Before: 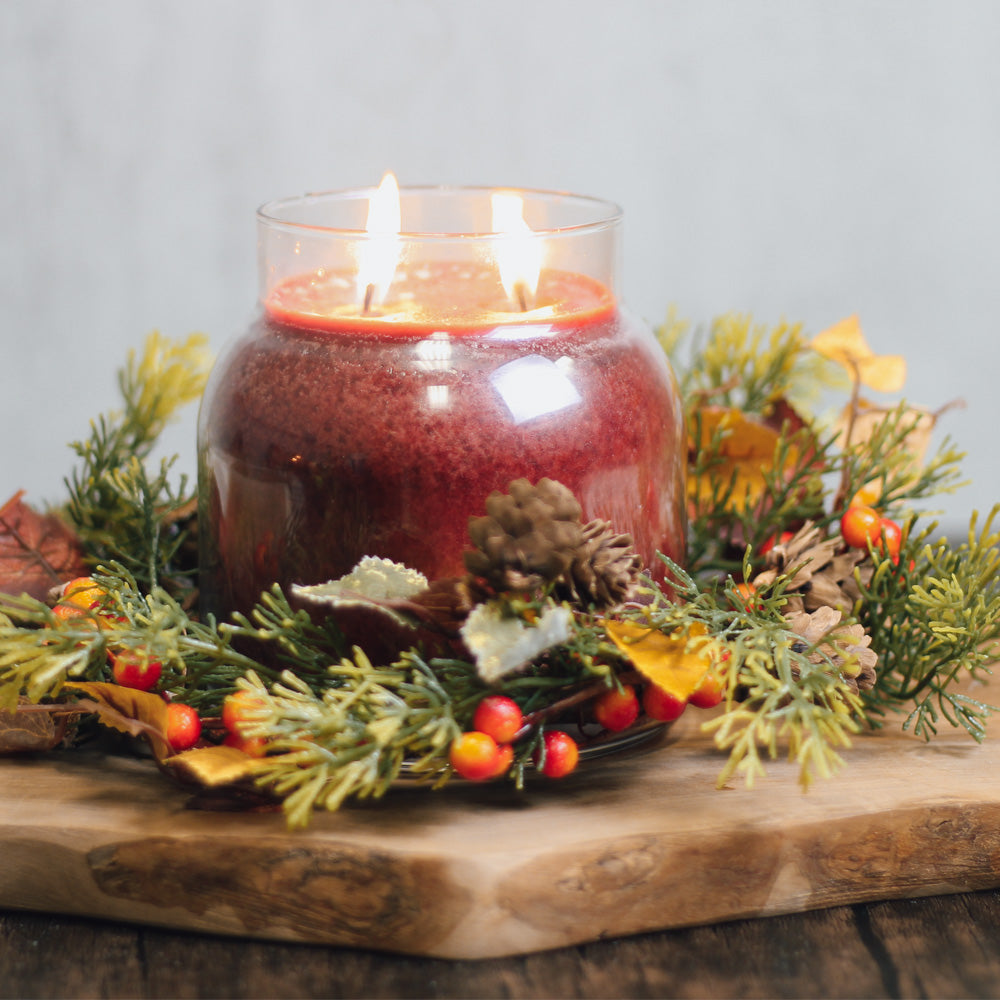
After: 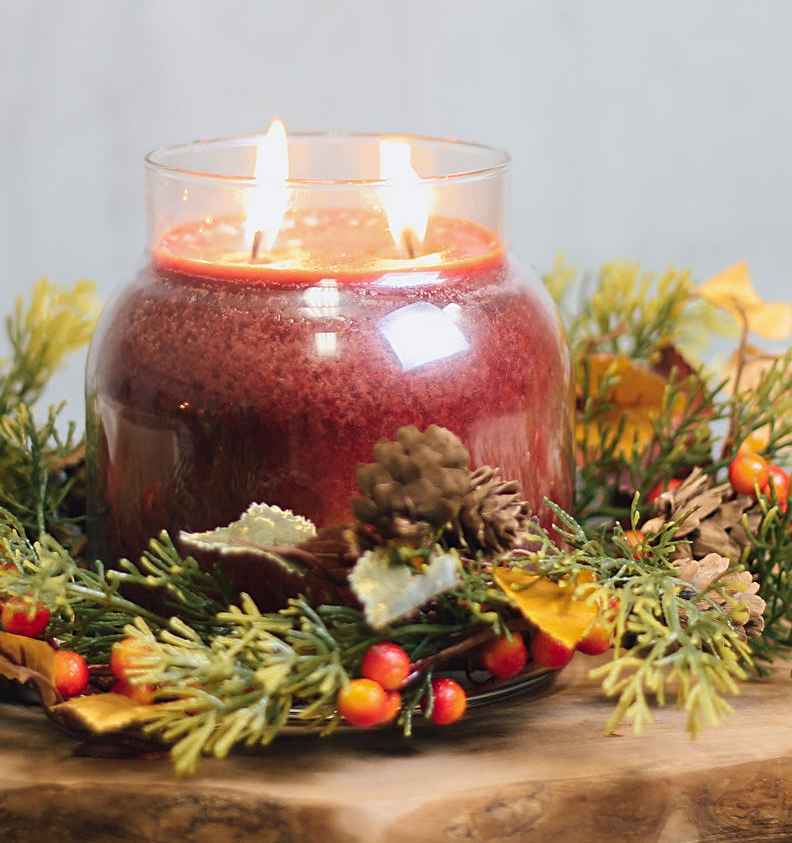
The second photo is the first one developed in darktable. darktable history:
sharpen: on, module defaults
crop: left 11.225%, top 5.381%, right 9.565%, bottom 10.314%
velvia: on, module defaults
